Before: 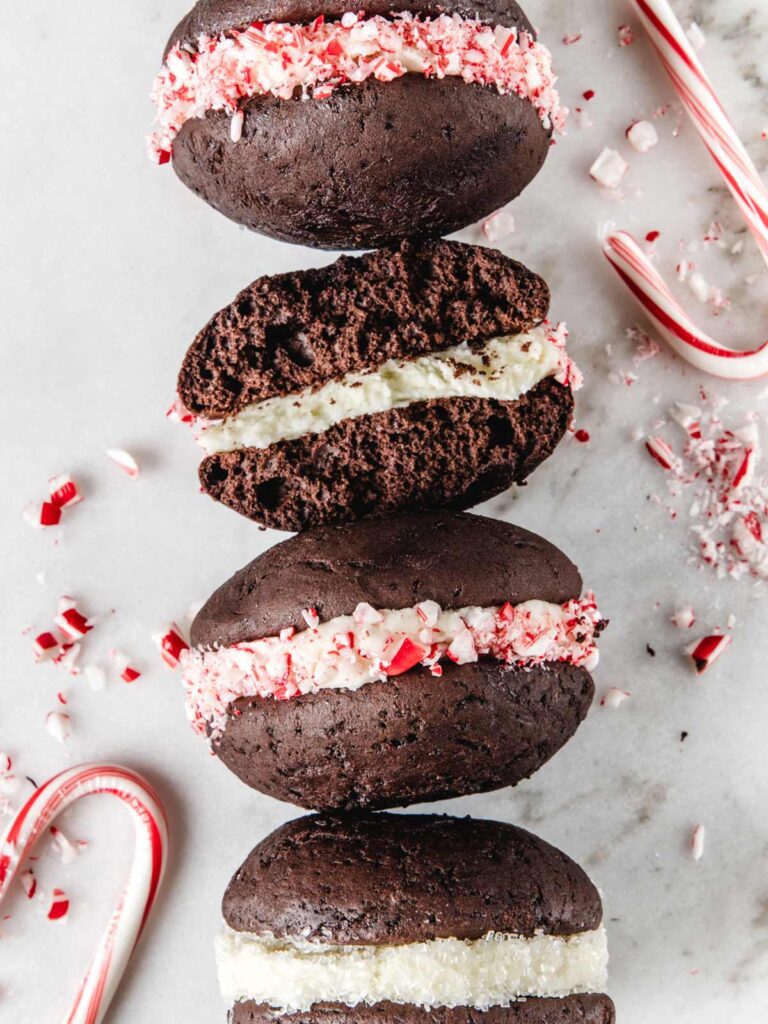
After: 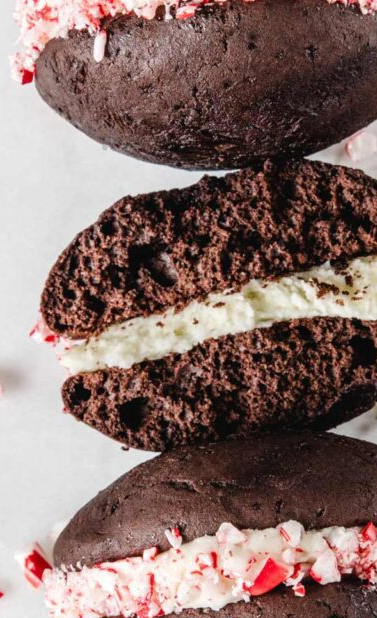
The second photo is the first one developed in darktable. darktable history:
crop: left 17.908%, top 7.901%, right 32.946%, bottom 31.677%
